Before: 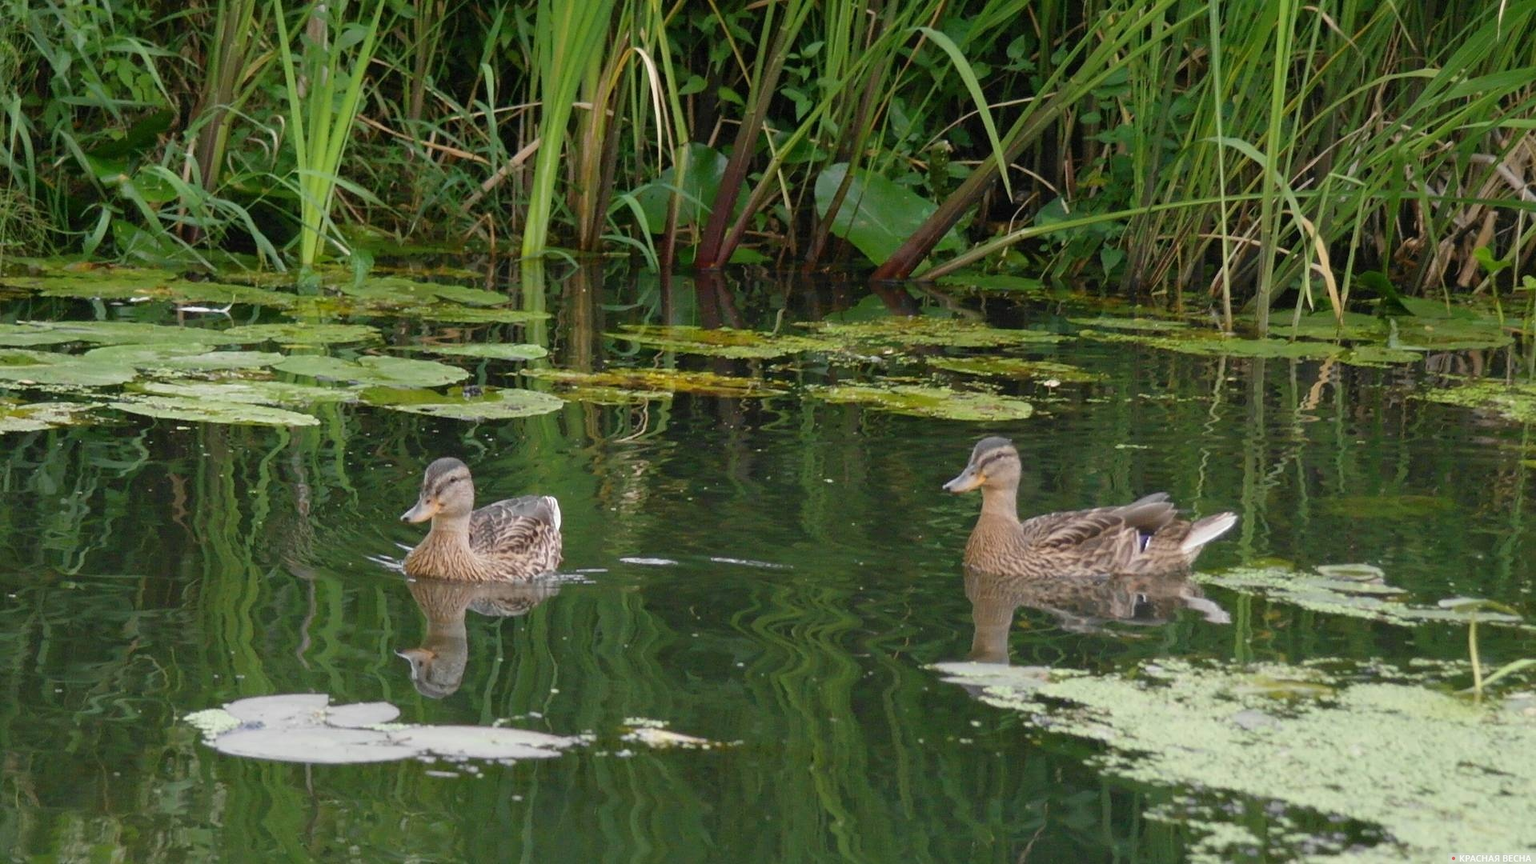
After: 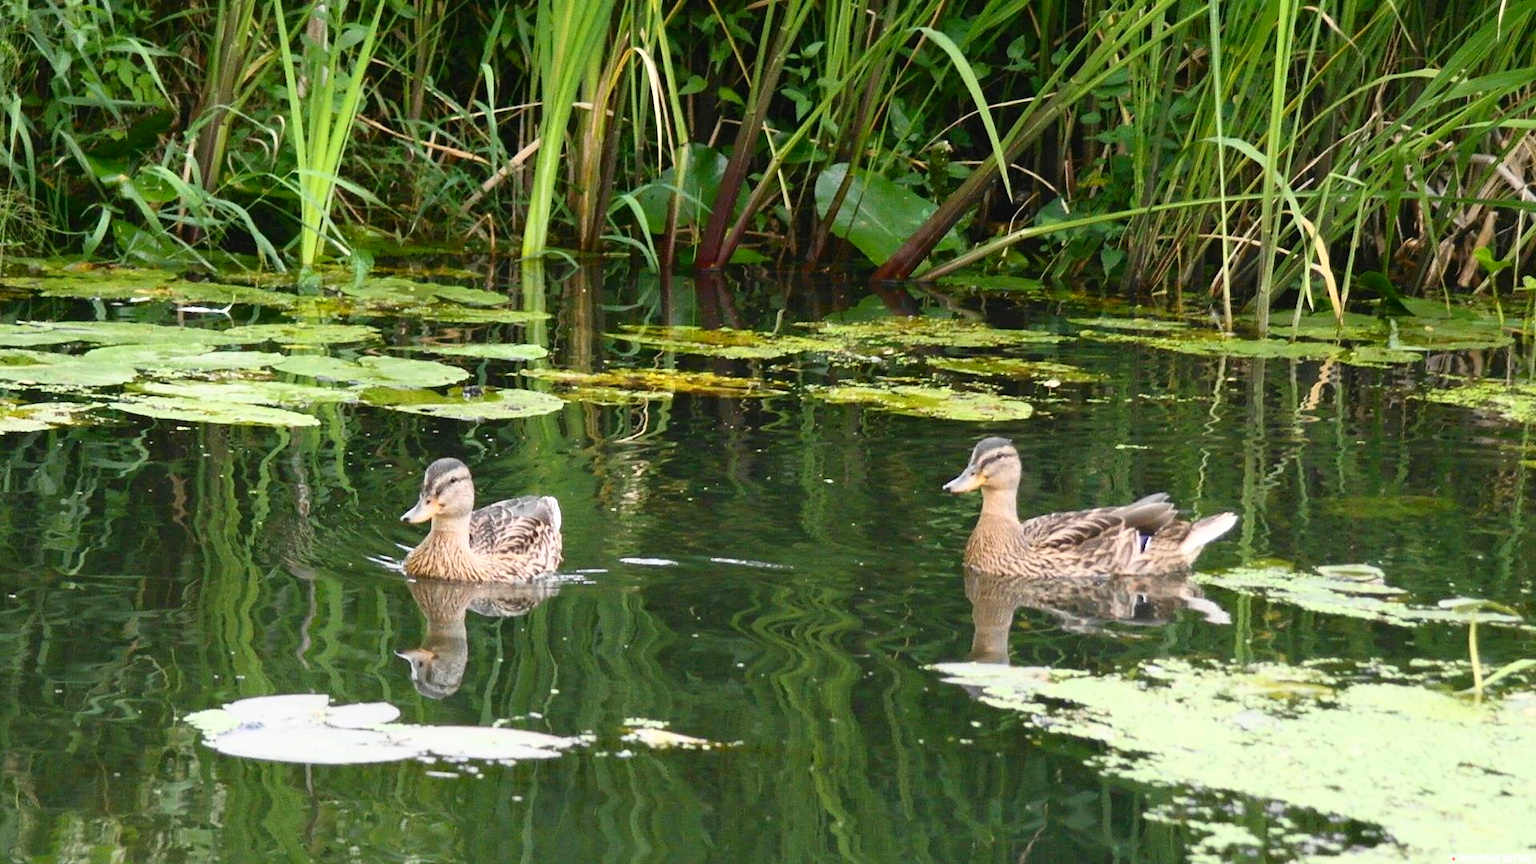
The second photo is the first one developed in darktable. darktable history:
tone curve: curves: ch0 [(0, 0.013) (0.198, 0.175) (0.512, 0.582) (0.625, 0.754) (0.81, 0.934) (1, 1)], color space Lab, independent channels, preserve colors none
color balance rgb: perceptual saturation grading › global saturation 10.606%, perceptual brilliance grading › global brilliance 11.214%
